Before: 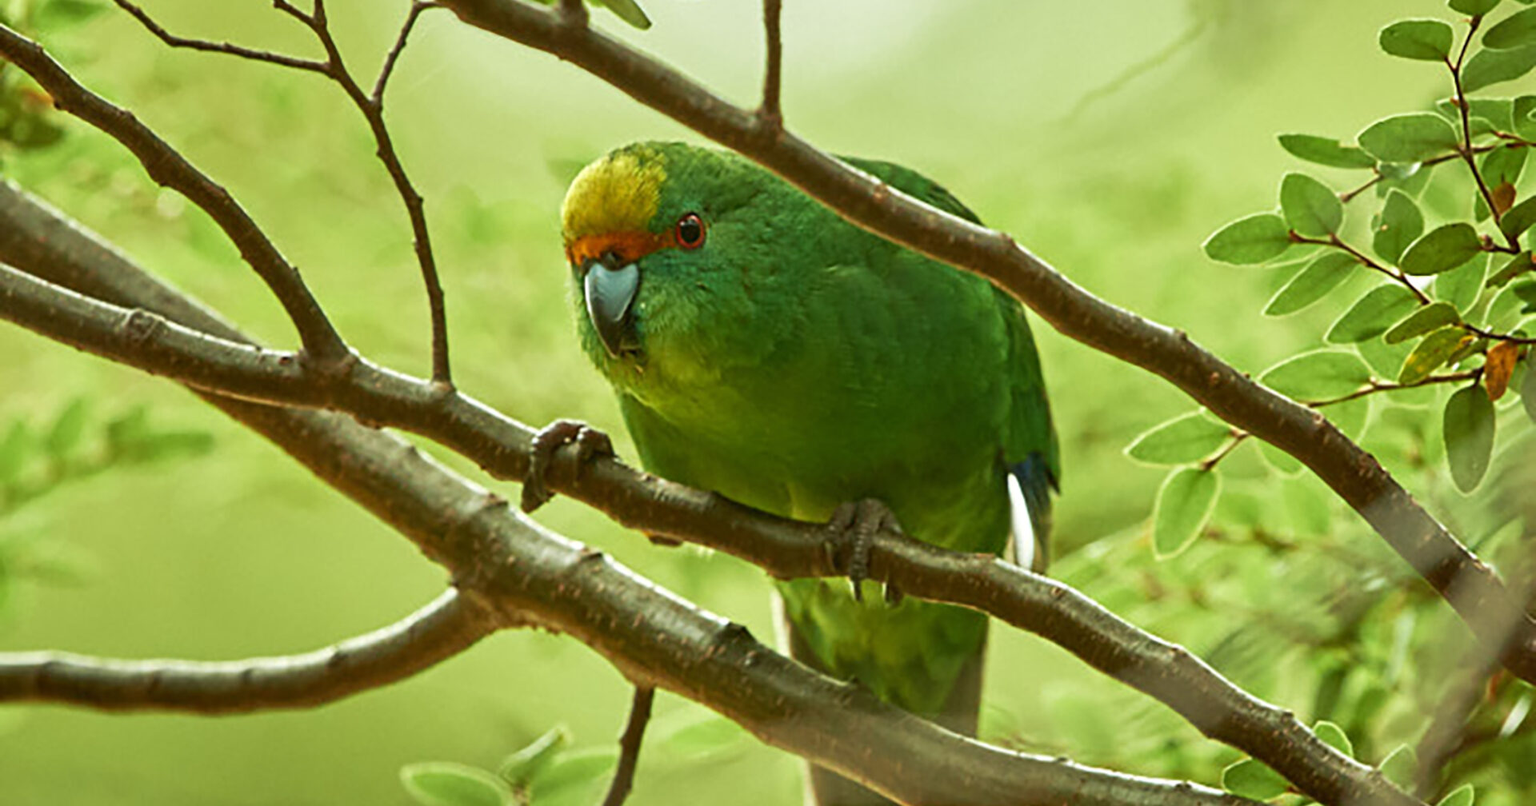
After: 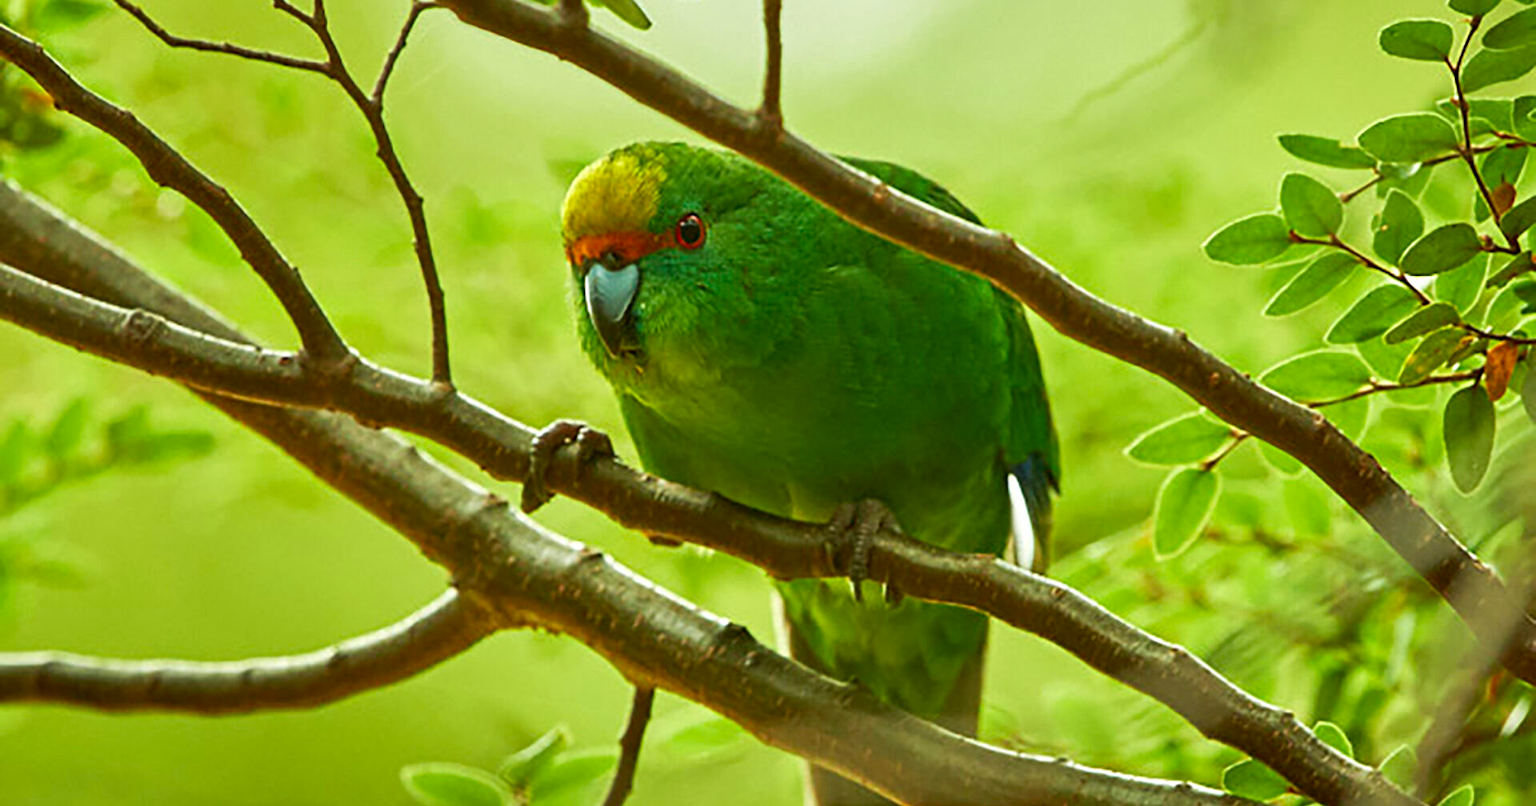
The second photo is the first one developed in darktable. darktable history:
sharpen: radius 1.272, amount 0.305, threshold 0
color correction: saturation 1.32
